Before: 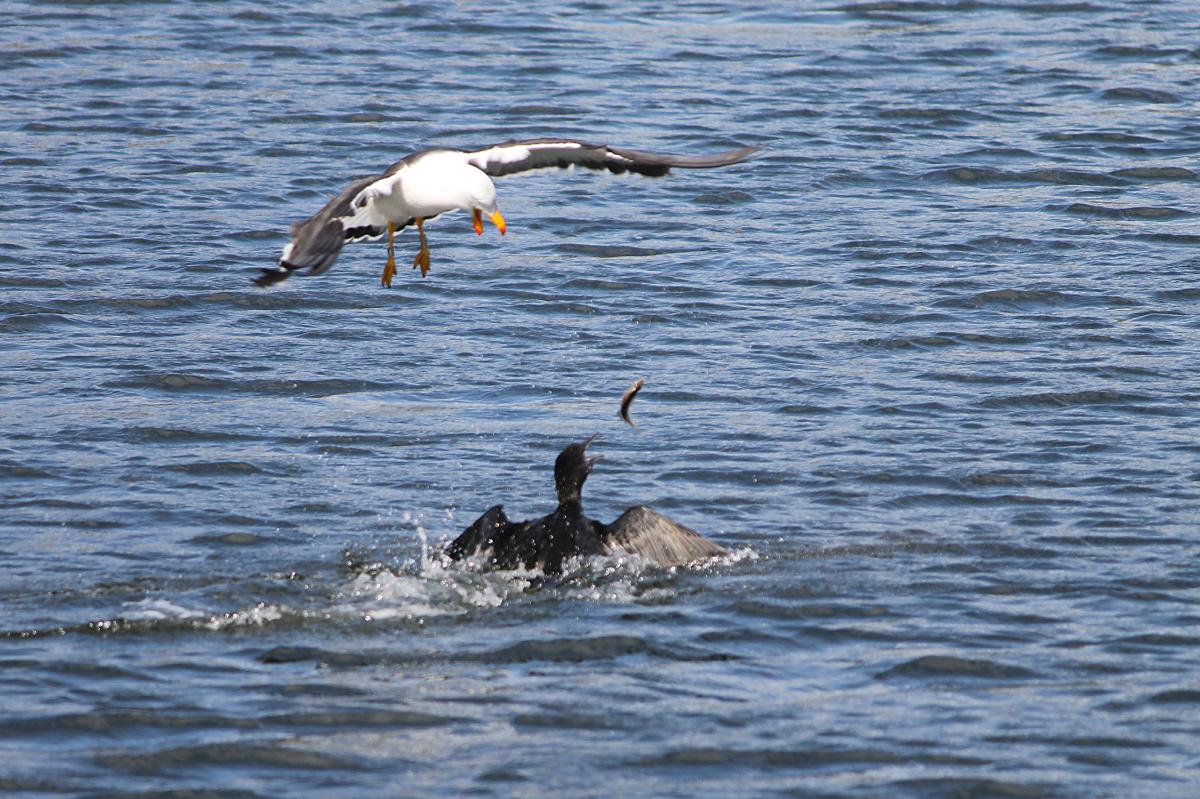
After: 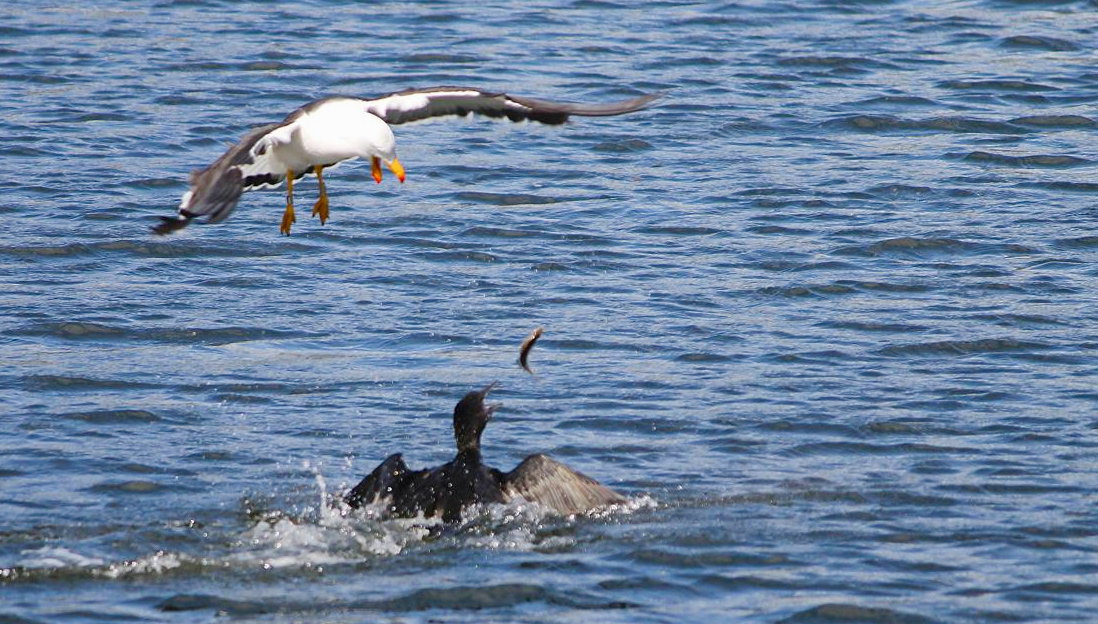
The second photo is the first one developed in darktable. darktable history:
color balance rgb: perceptual saturation grading › global saturation 20%, perceptual saturation grading › highlights -25.8%, perceptual saturation grading › shadows 49.361%, perceptual brilliance grading › global brilliance 2.384%, perceptual brilliance grading › highlights -3.663%
crop: left 8.43%, top 6.529%, bottom 15.312%
tone equalizer: edges refinement/feathering 500, mask exposure compensation -1.57 EV, preserve details no
